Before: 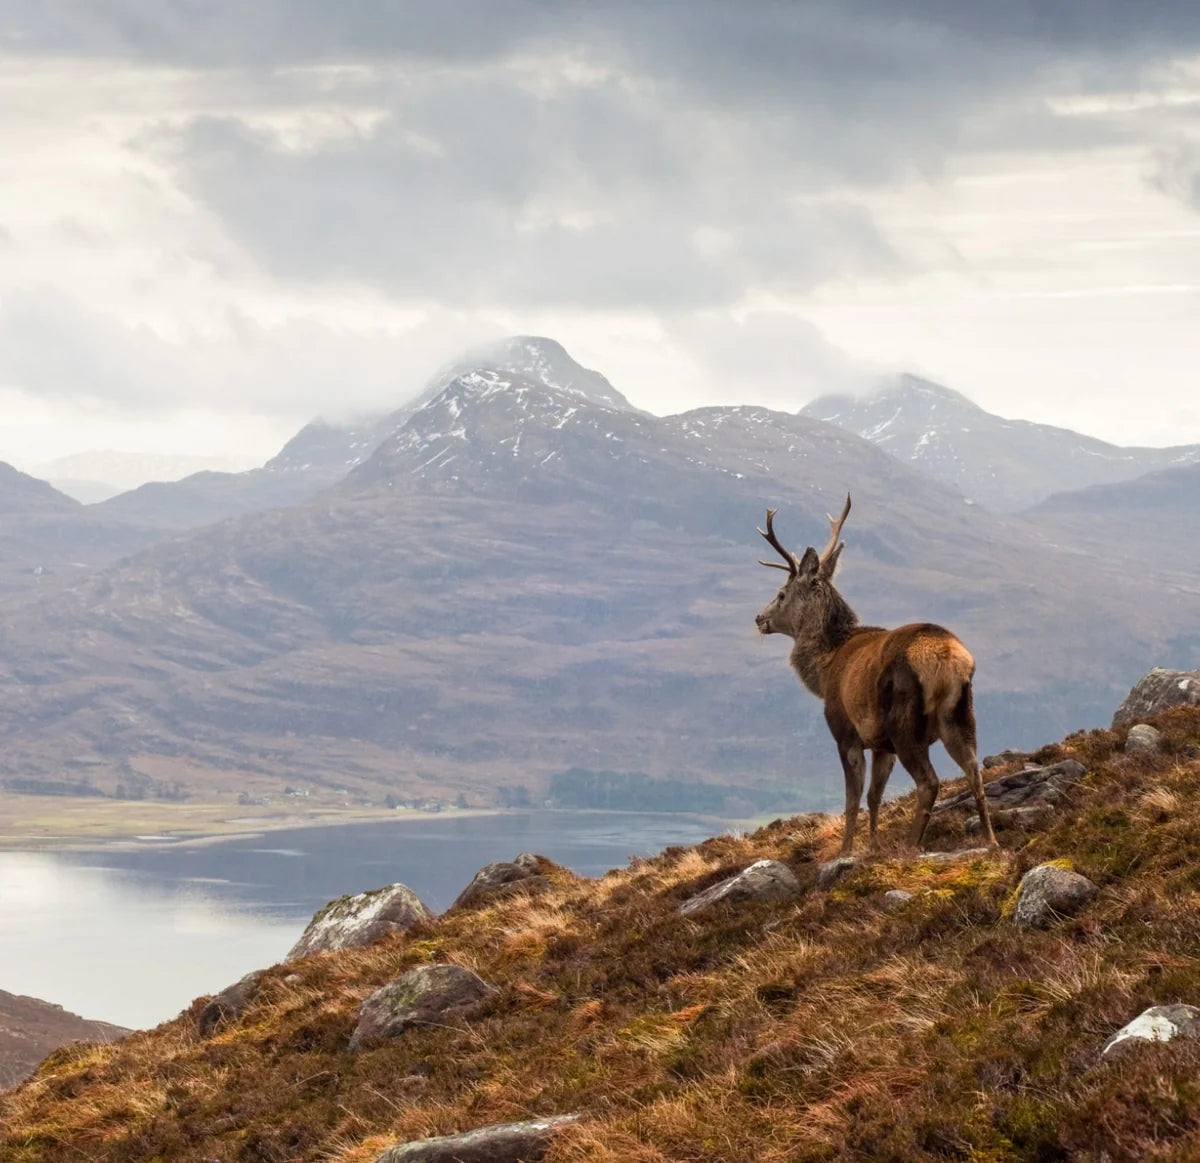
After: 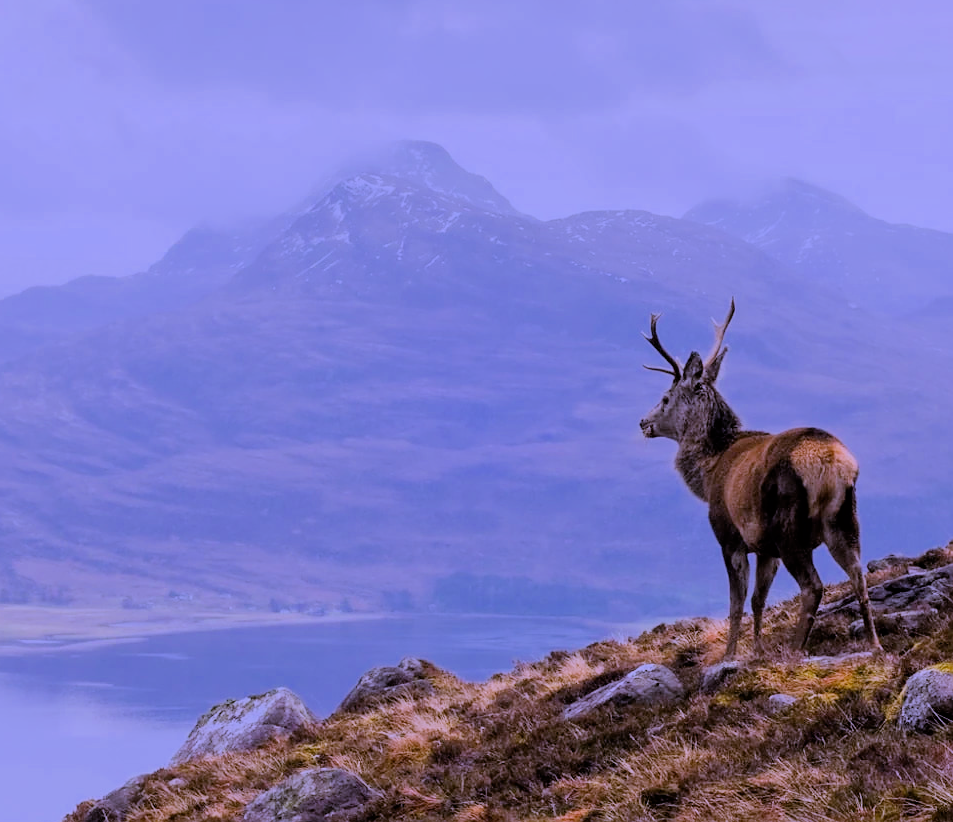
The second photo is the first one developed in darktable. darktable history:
white balance: red 0.98, blue 1.61
sharpen: radius 1
crop: left 9.712%, top 16.928%, right 10.845%, bottom 12.332%
filmic rgb: black relative exposure -6.15 EV, white relative exposure 6.96 EV, hardness 2.23, color science v6 (2022)
